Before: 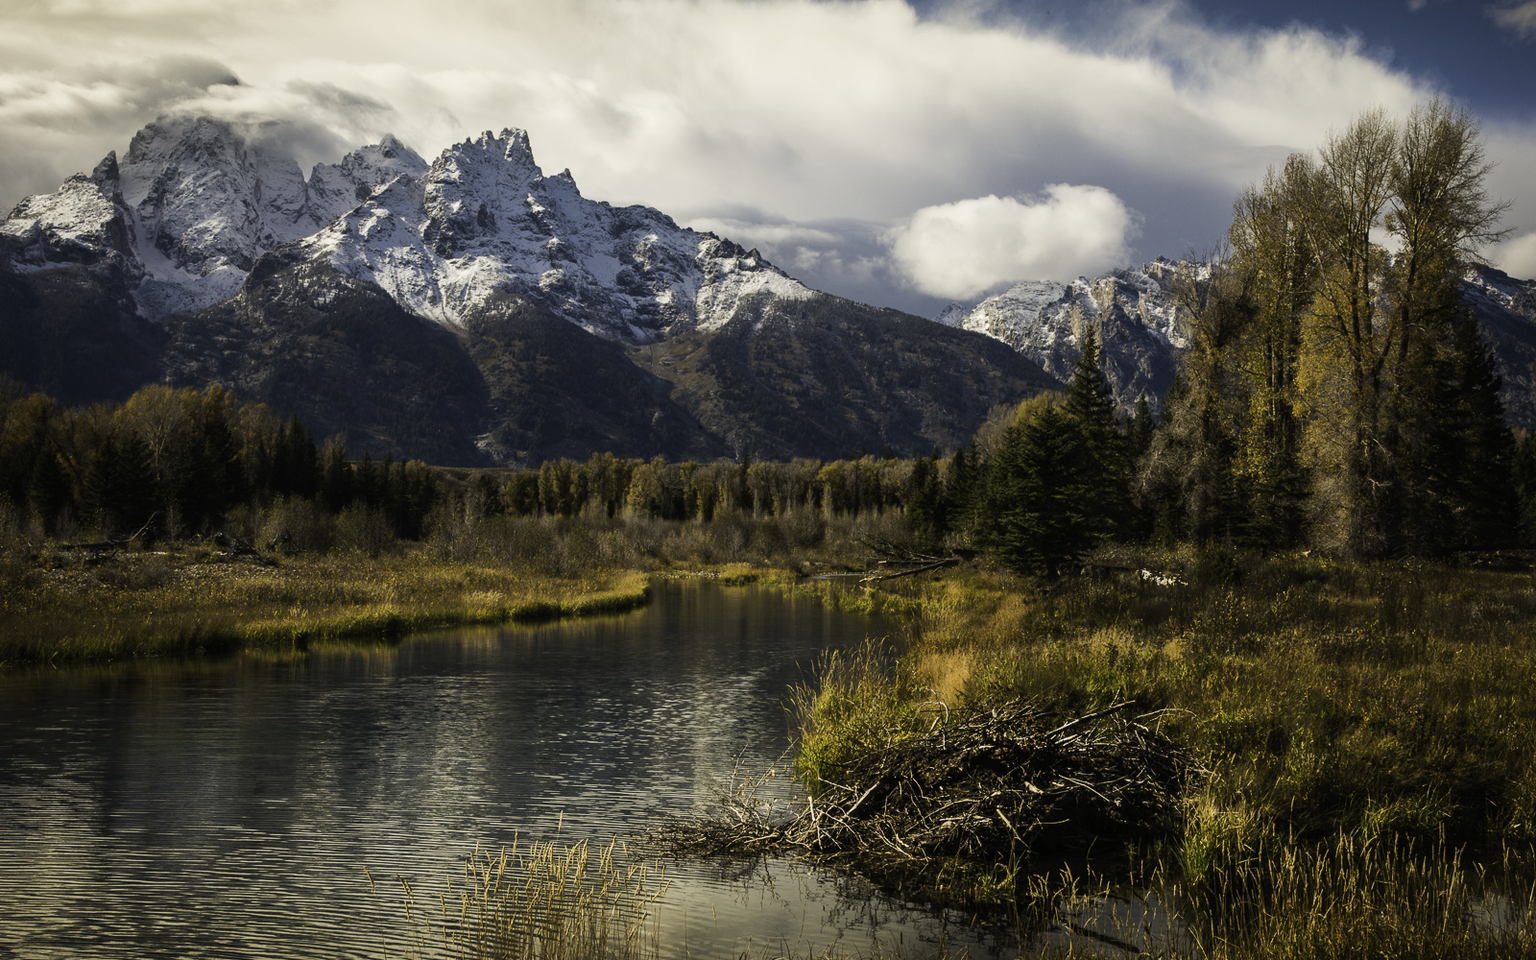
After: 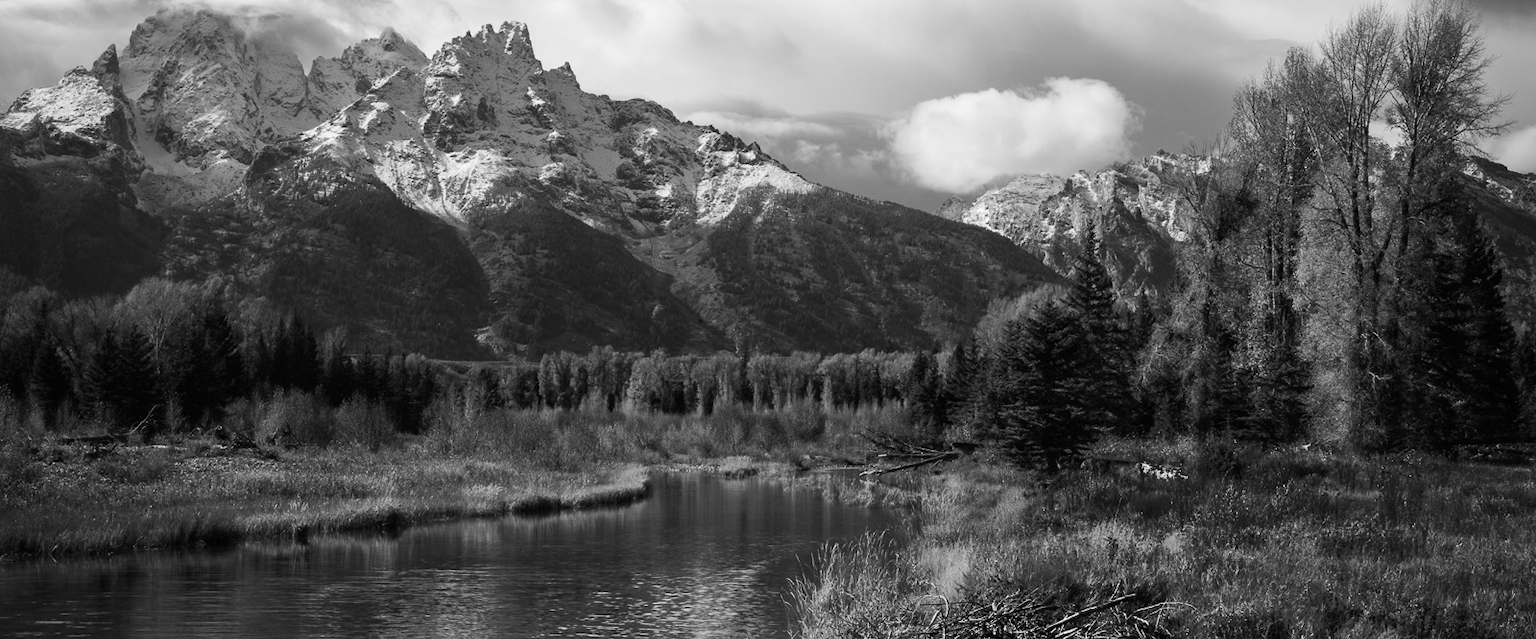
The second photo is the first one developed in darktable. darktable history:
monochrome: on, module defaults
crop: top 11.166%, bottom 22.168%
